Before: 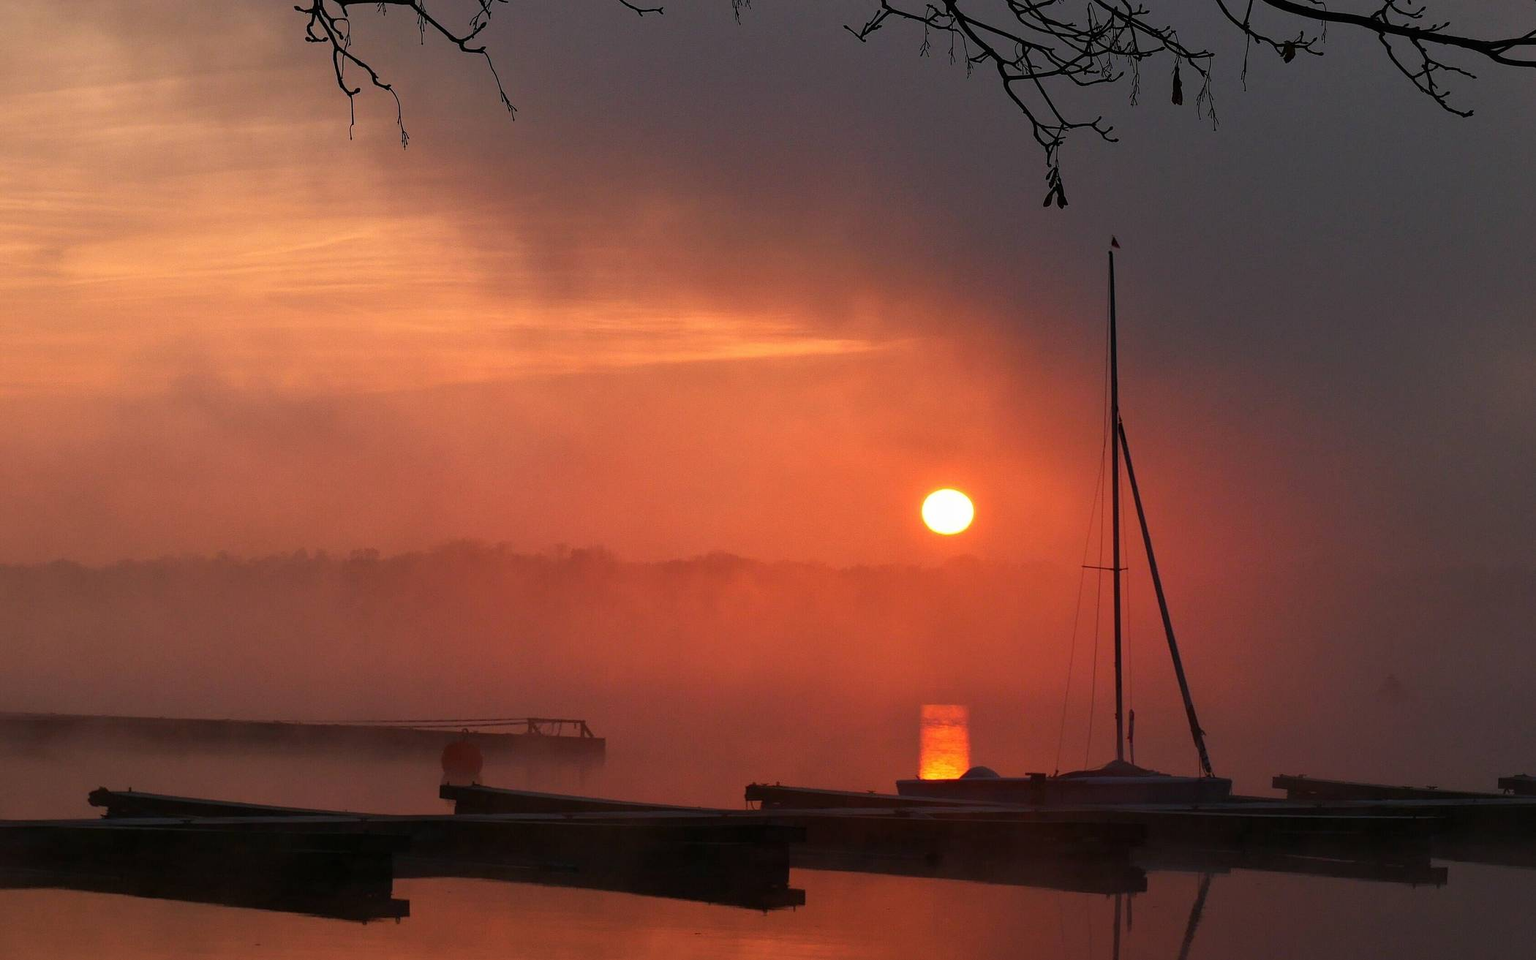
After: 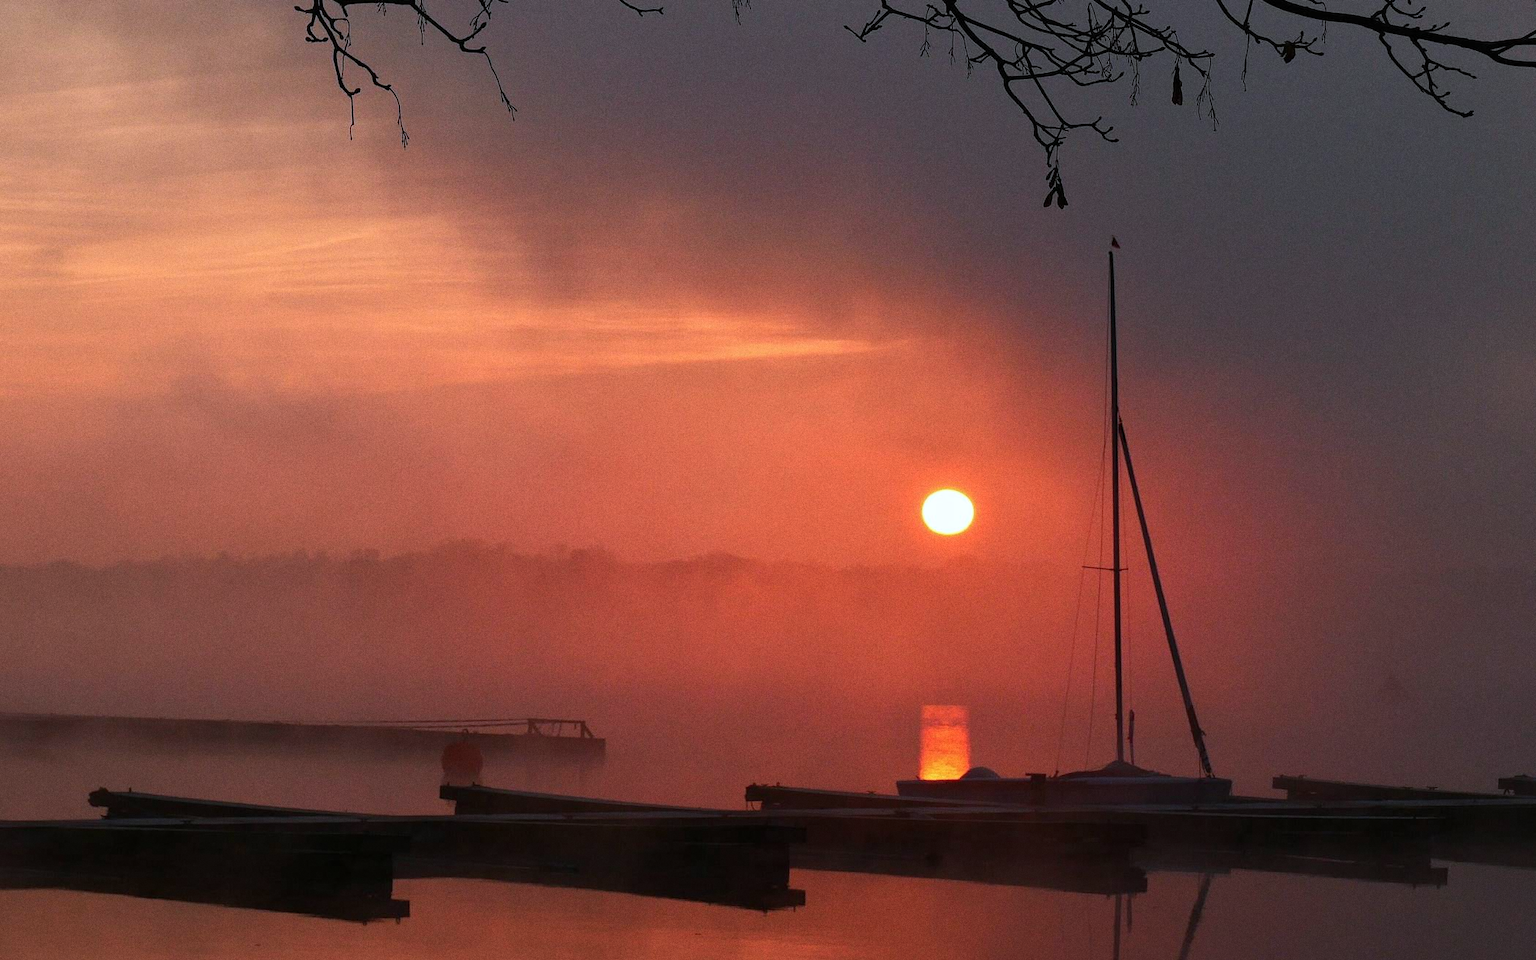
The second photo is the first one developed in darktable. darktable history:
color correction: highlights a* -0.772, highlights b* -8.92
grain: coarseness 0.09 ISO
